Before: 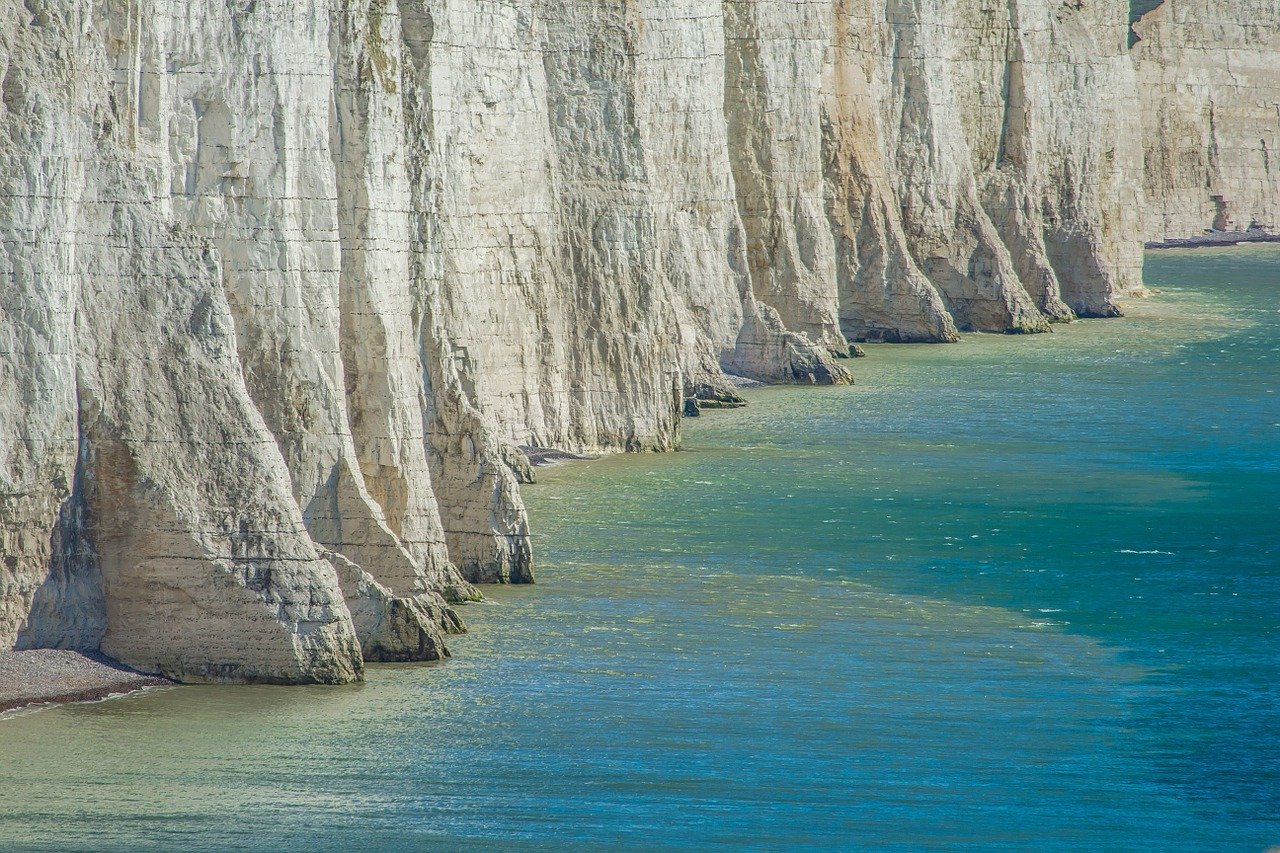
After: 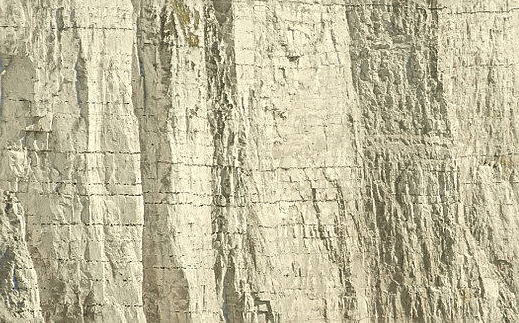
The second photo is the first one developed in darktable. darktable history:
shadows and highlights: shadows 43.06, highlights 6.94
white balance: red 1.029, blue 0.92
exposure: black level correction 0.001, exposure 0.191 EV, compensate highlight preservation false
tone curve: curves: ch0 [(0, 0) (0.15, 0.17) (0.452, 0.437) (0.611, 0.588) (0.751, 0.749) (1, 1)]; ch1 [(0, 0) (0.325, 0.327) (0.412, 0.45) (0.453, 0.484) (0.5, 0.499) (0.541, 0.55) (0.617, 0.612) (0.695, 0.697) (1, 1)]; ch2 [(0, 0) (0.386, 0.397) (0.452, 0.459) (0.505, 0.498) (0.524, 0.547) (0.574, 0.566) (0.633, 0.641) (1, 1)], color space Lab, independent channels, preserve colors none
crop: left 15.452%, top 5.459%, right 43.956%, bottom 56.62%
grain: coarseness 0.09 ISO
vibrance: on, module defaults
sharpen: on, module defaults
